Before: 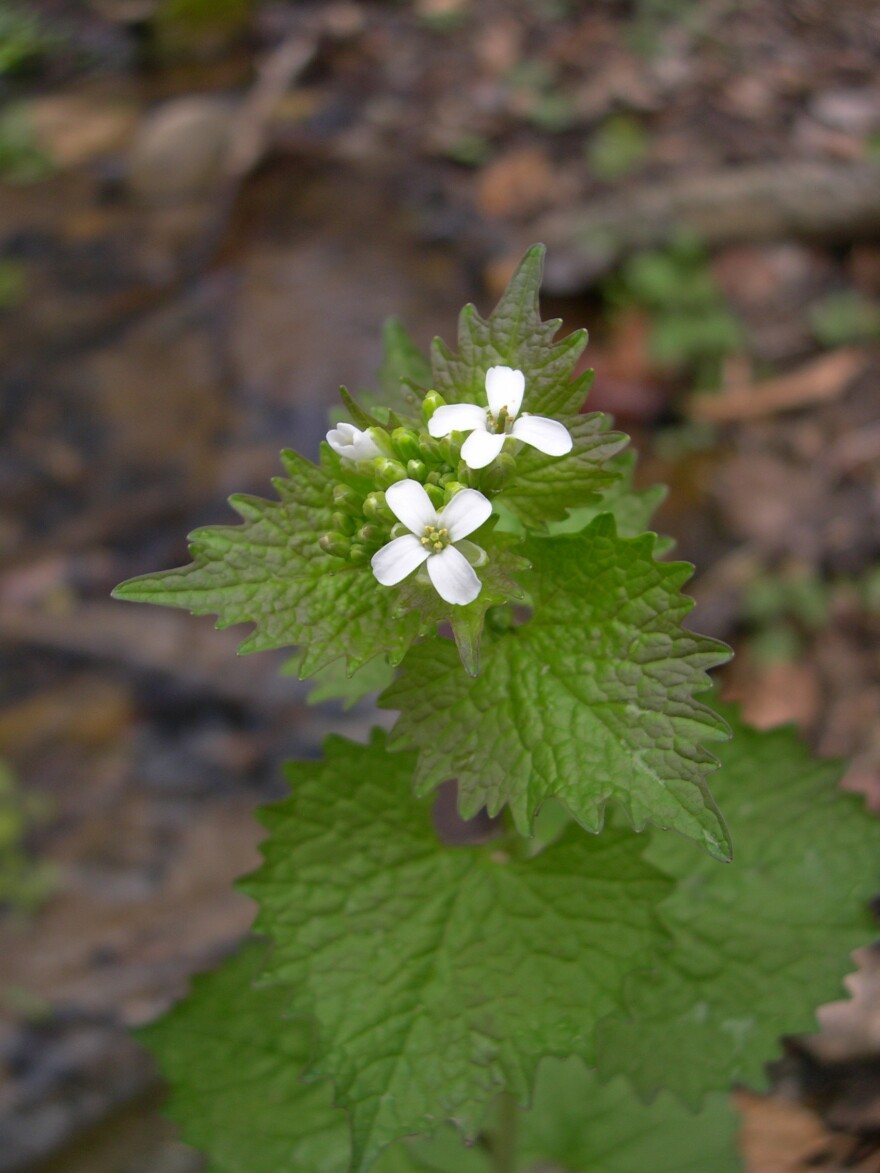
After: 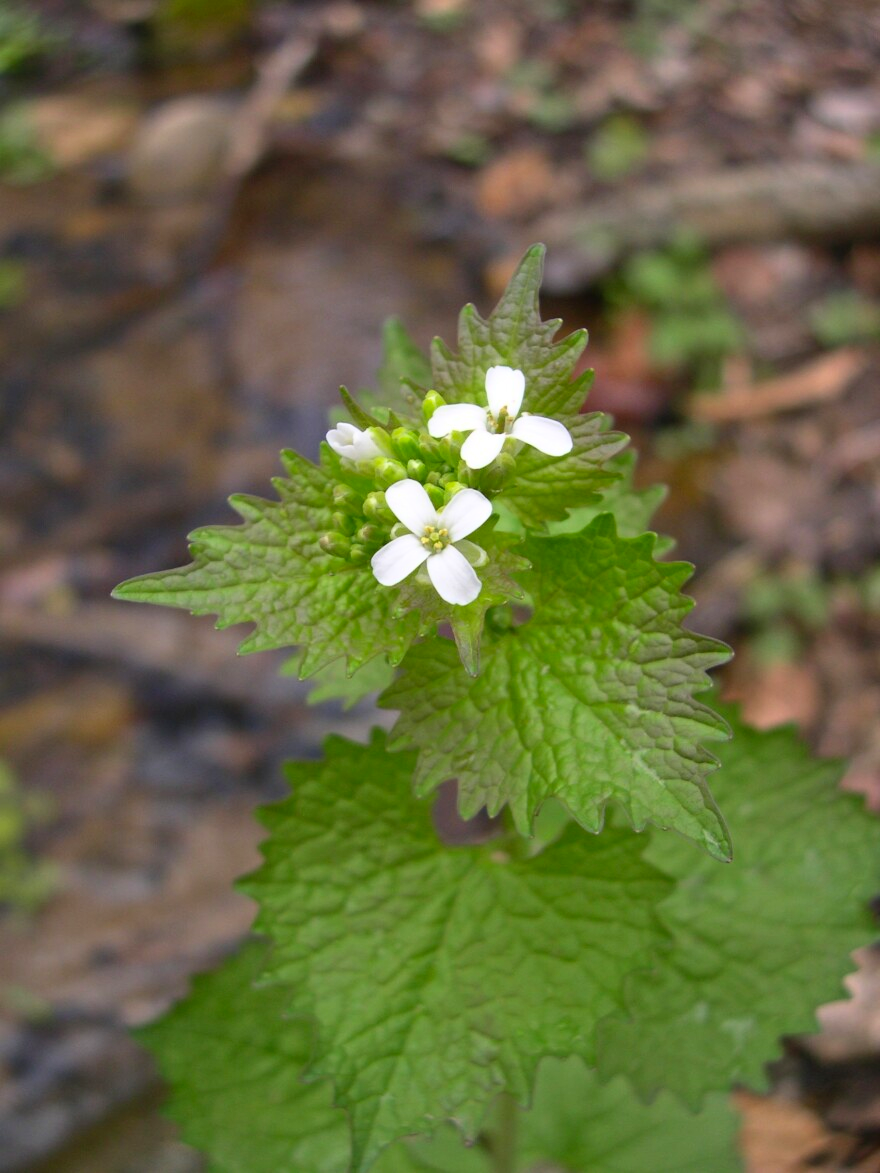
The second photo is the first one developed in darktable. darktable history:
contrast brightness saturation: contrast 0.198, brightness 0.159, saturation 0.227
